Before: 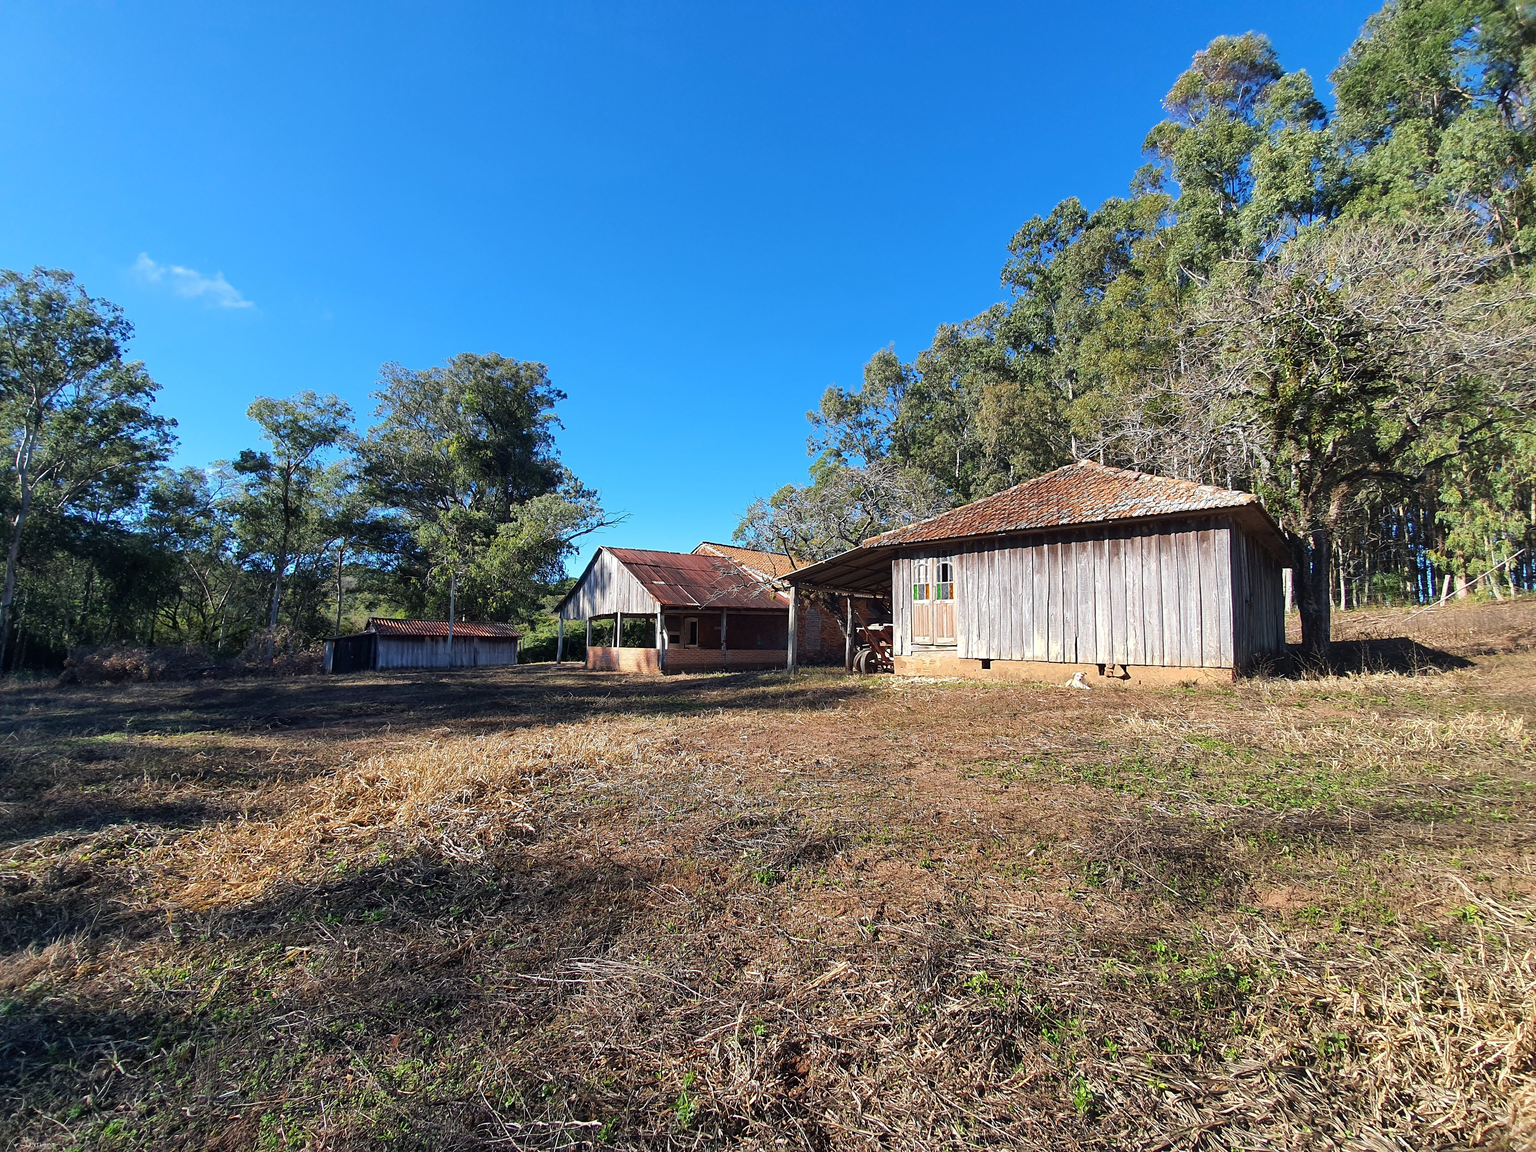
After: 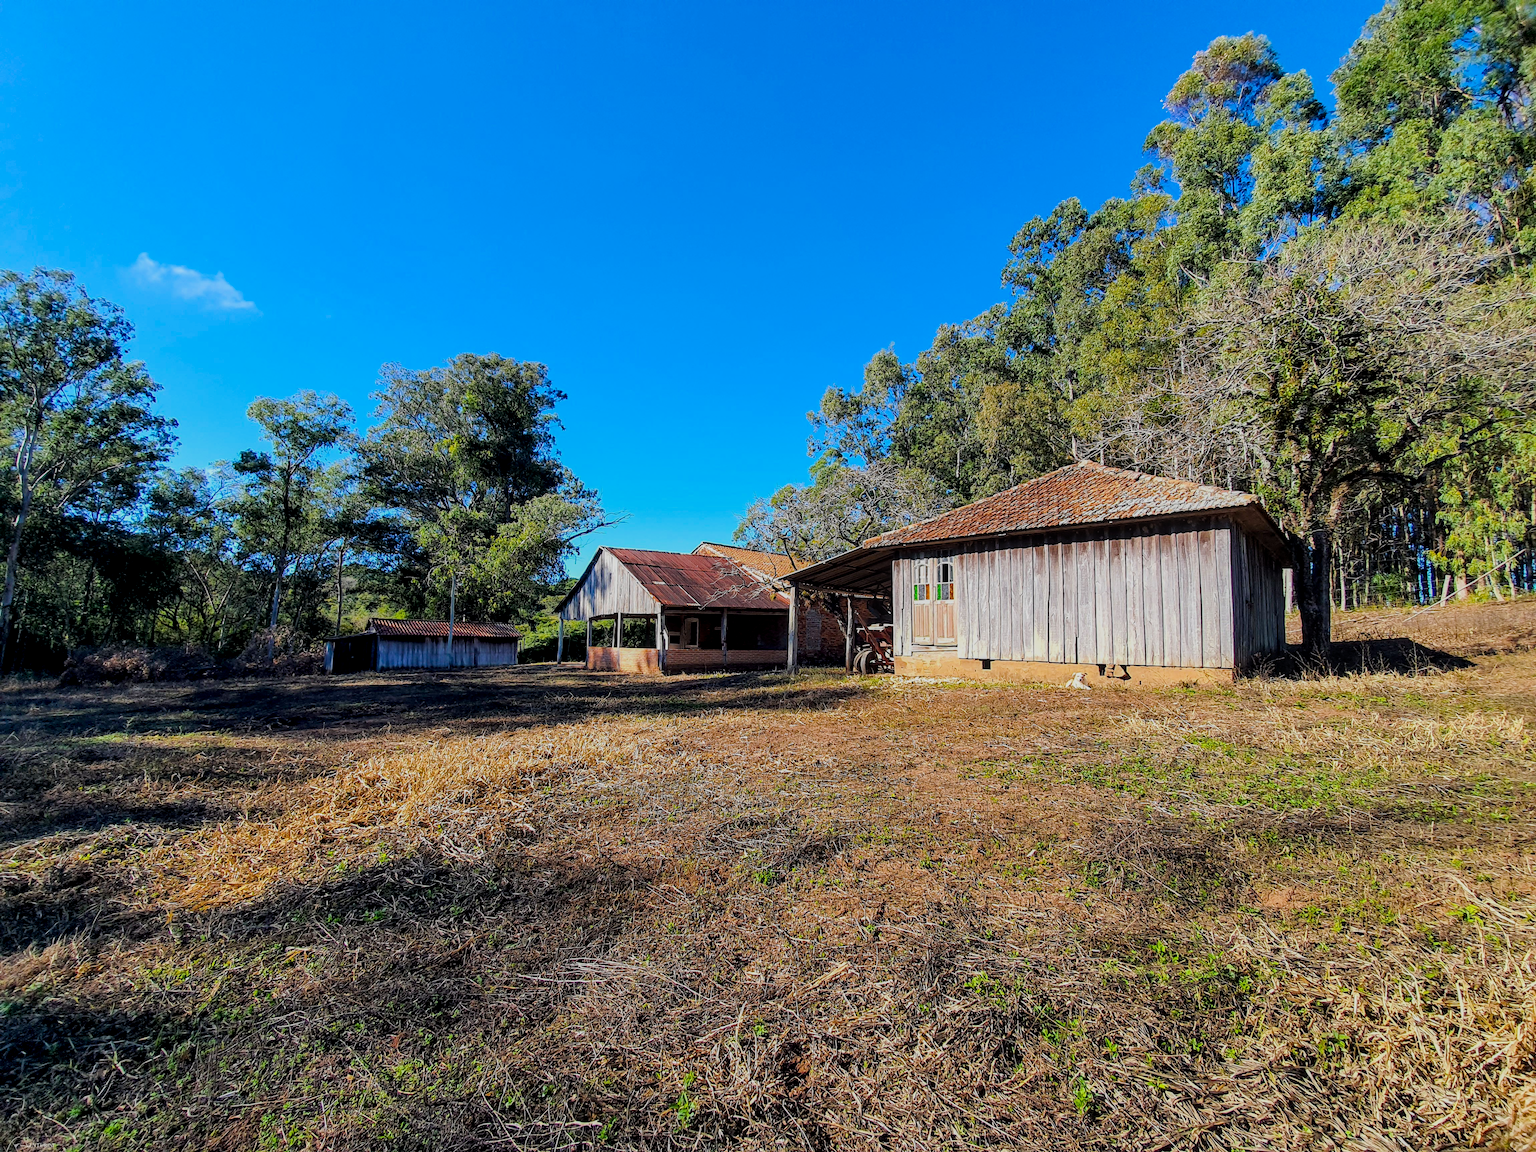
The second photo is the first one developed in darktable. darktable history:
filmic rgb: black relative exposure -7.65 EV, white relative exposure 4.56 EV, hardness 3.61
tone equalizer "mask blending: all purposes": on, module defaults
local contrast: detail 130%
color balance rgb: linear chroma grading › global chroma 15%, perceptual saturation grading › global saturation 30%
color zones: curves: ch0 [(0.068, 0.464) (0.25, 0.5) (0.48, 0.508) (0.75, 0.536) (0.886, 0.476) (0.967, 0.456)]; ch1 [(0.066, 0.456) (0.25, 0.5) (0.616, 0.508) (0.746, 0.56) (0.934, 0.444)]
